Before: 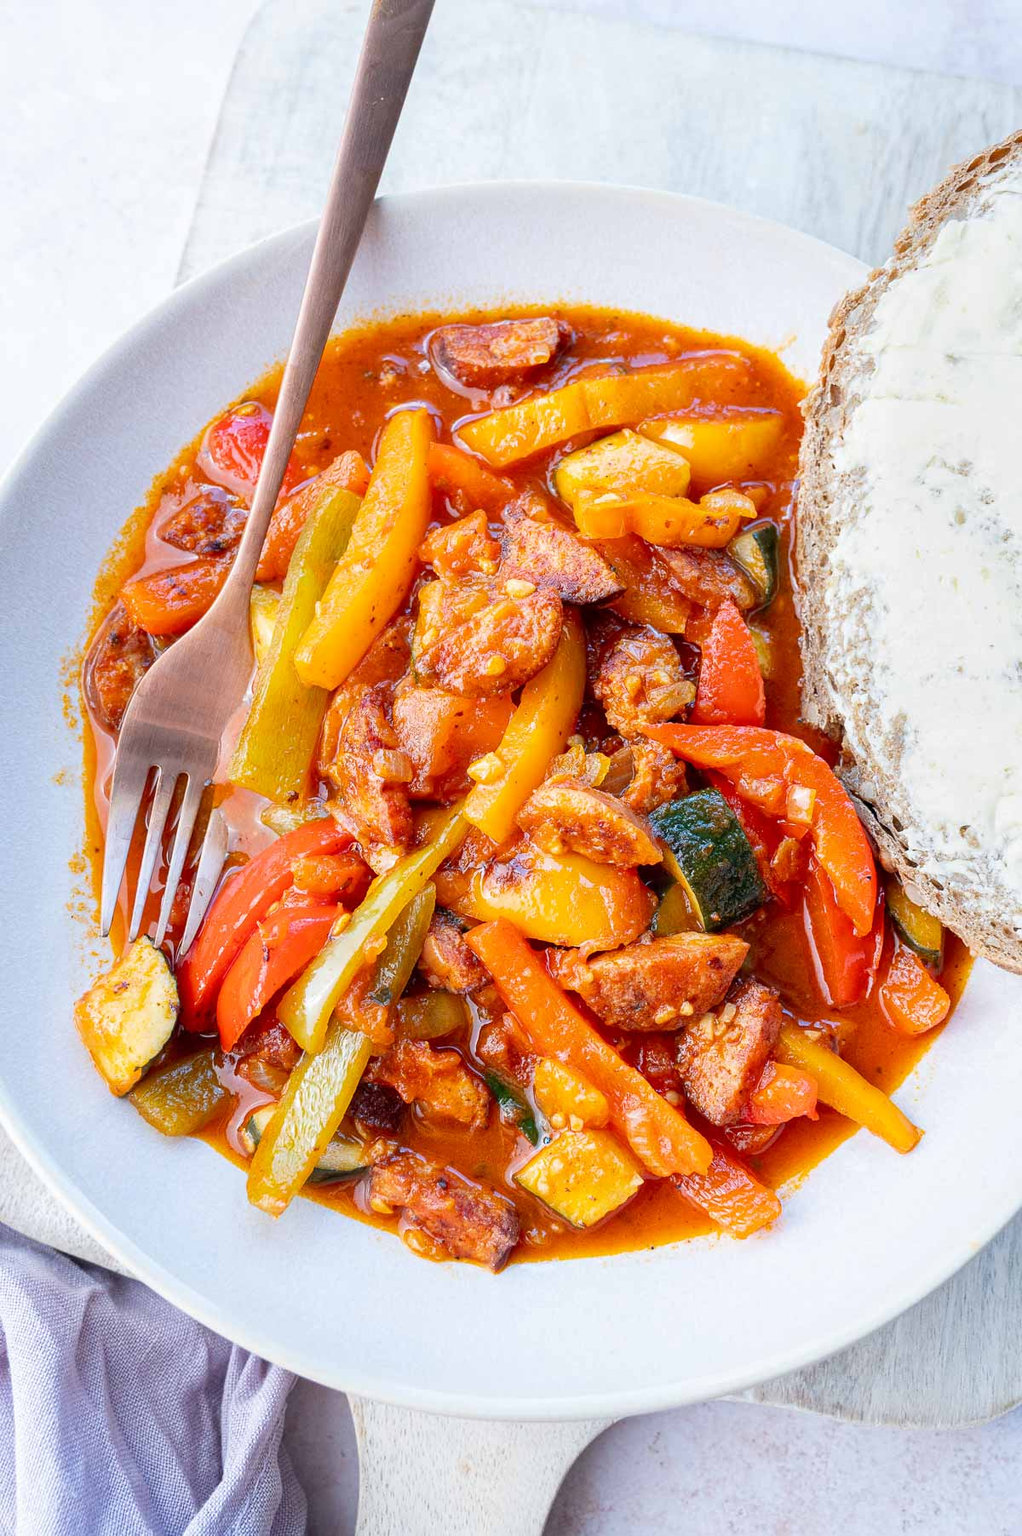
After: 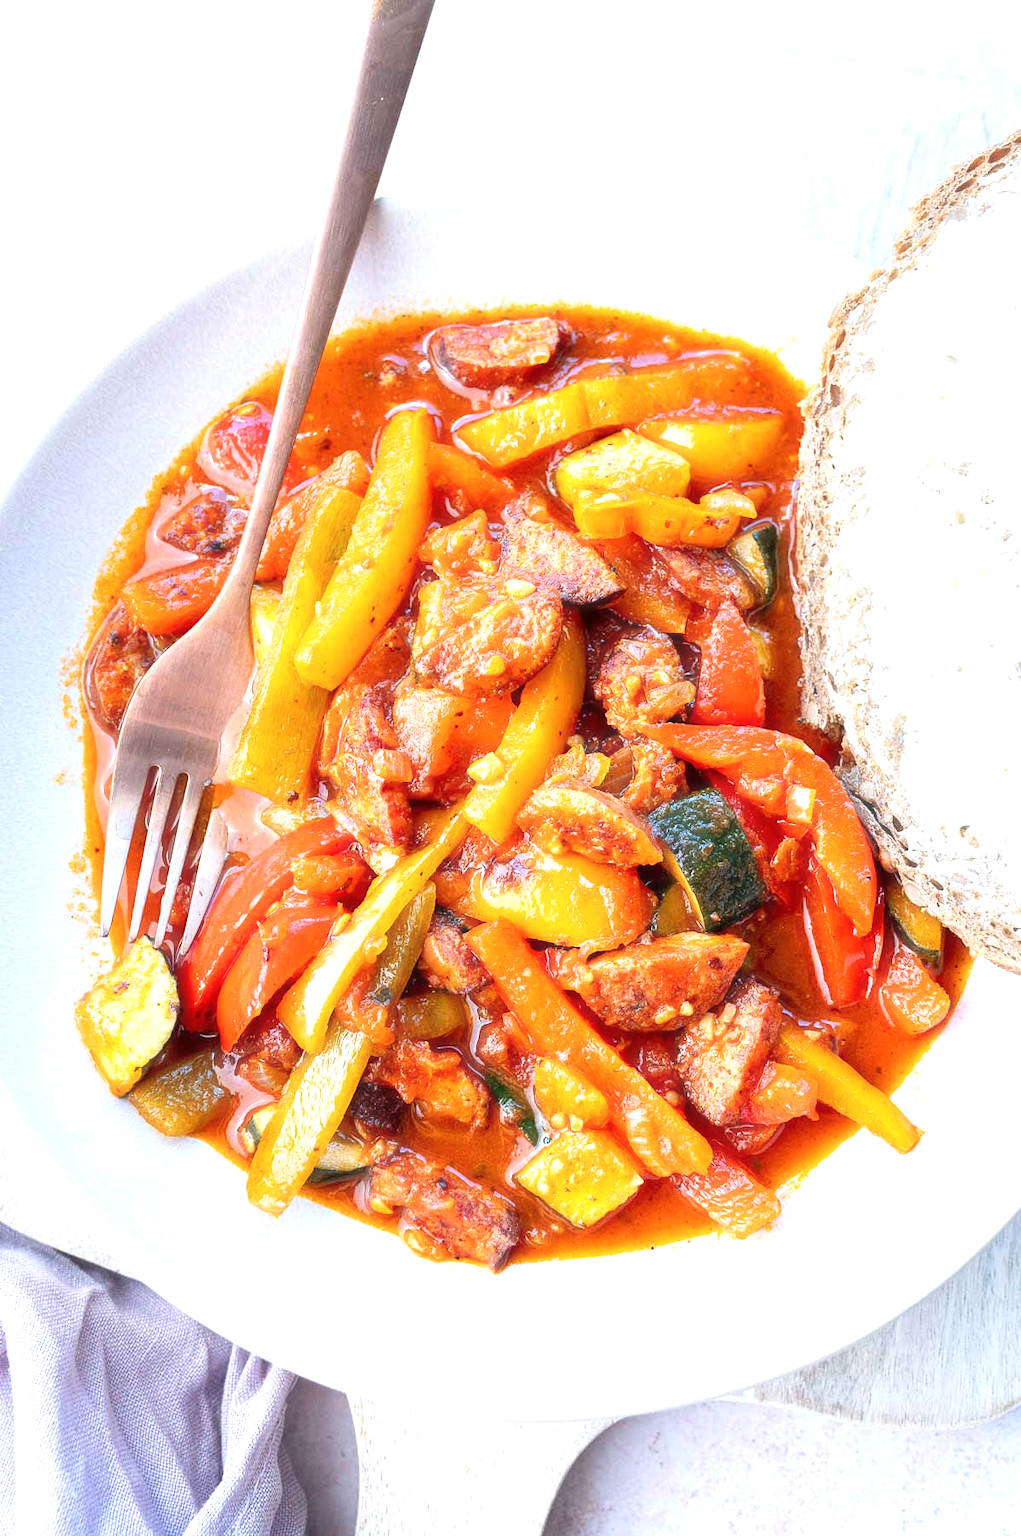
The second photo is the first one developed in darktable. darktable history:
haze removal: strength -0.104, compatibility mode true, adaptive false
exposure: exposure 0.6 EV, compensate highlight preservation false
